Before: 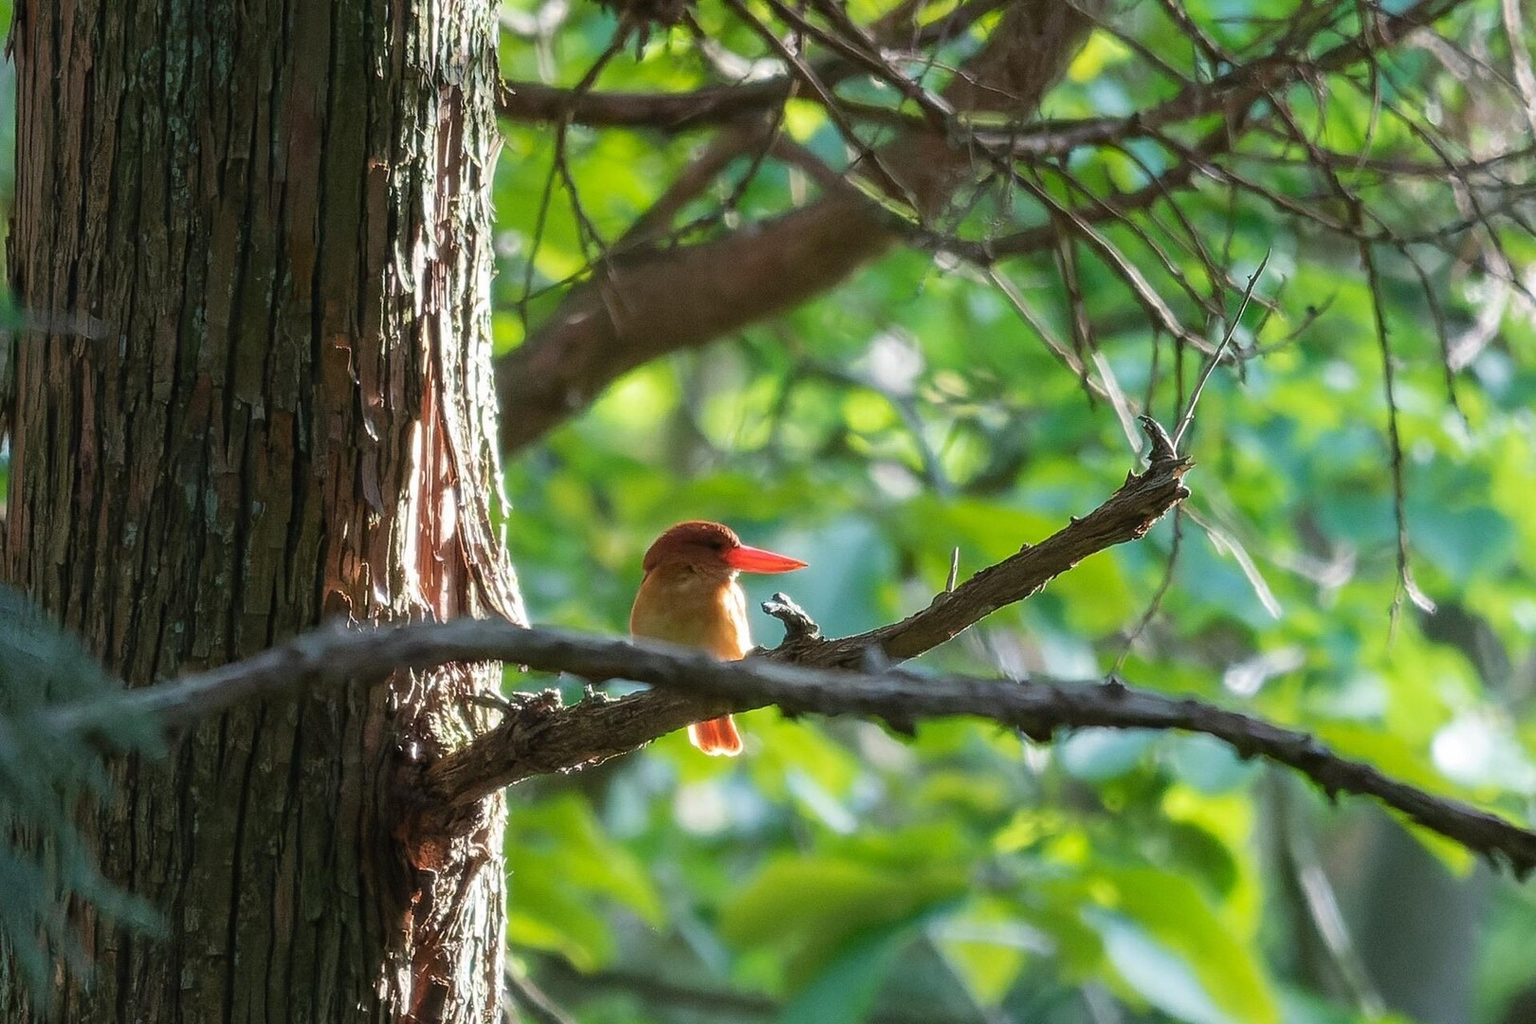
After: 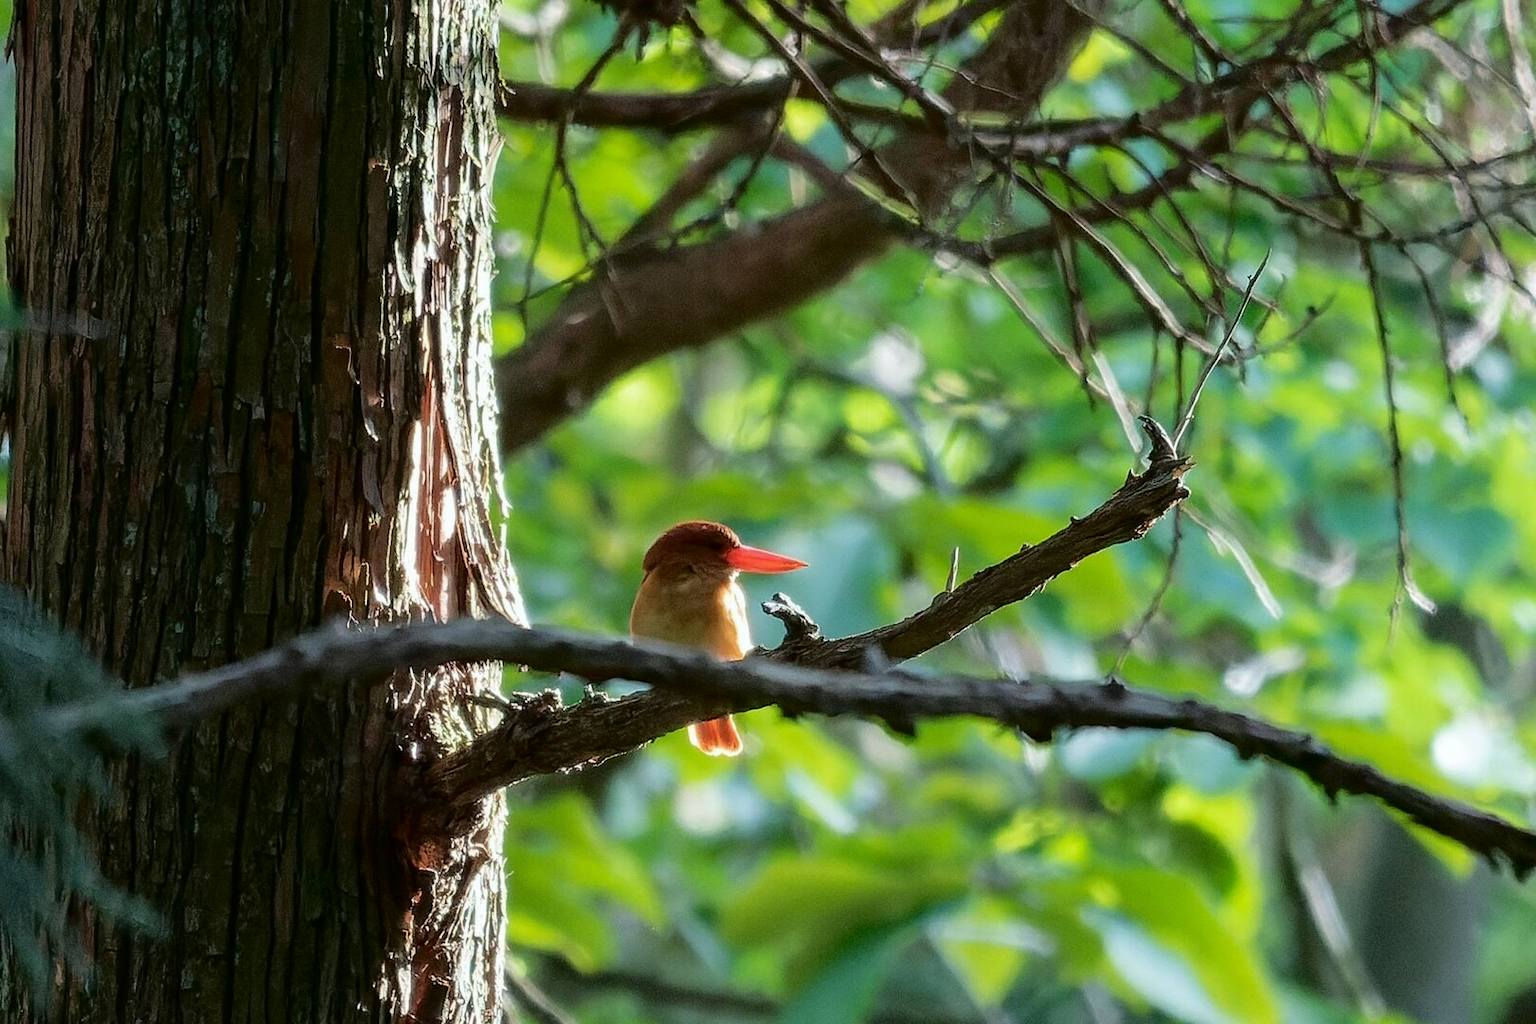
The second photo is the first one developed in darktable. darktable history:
fill light: exposure -2 EV, width 8.6
white balance: red 0.978, blue 0.999
